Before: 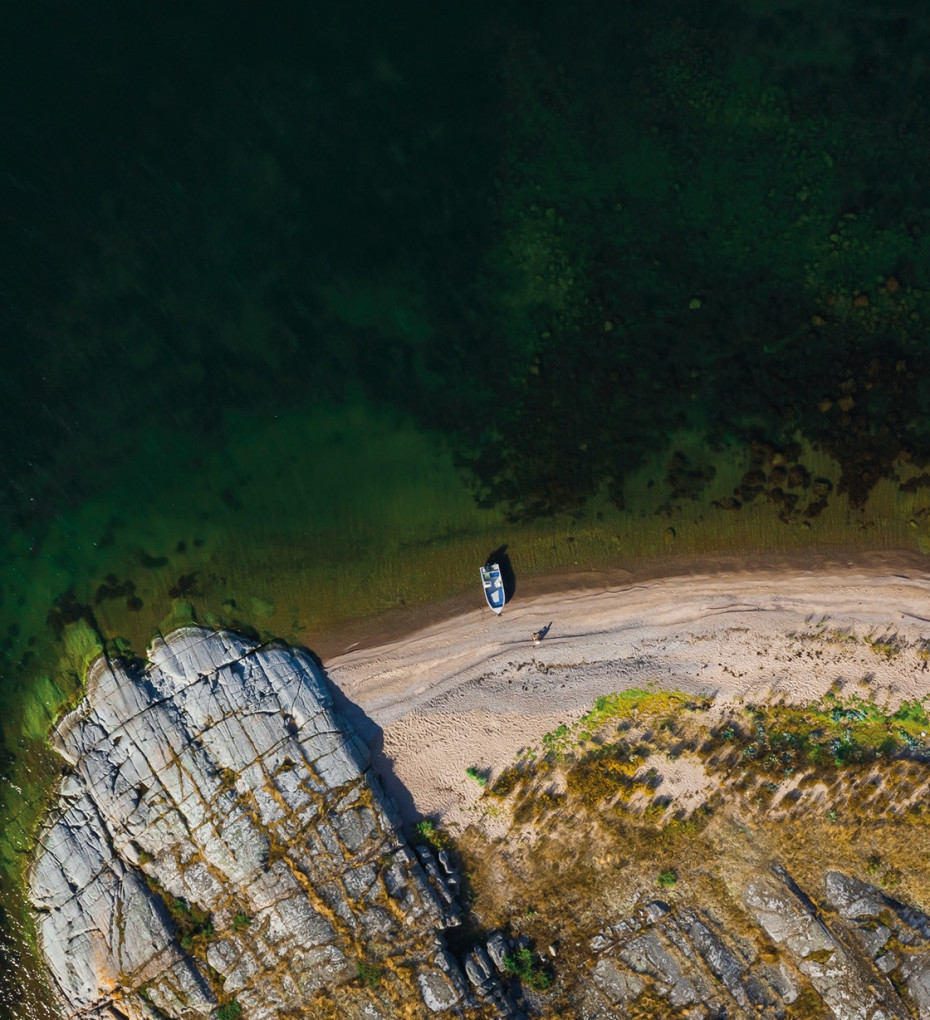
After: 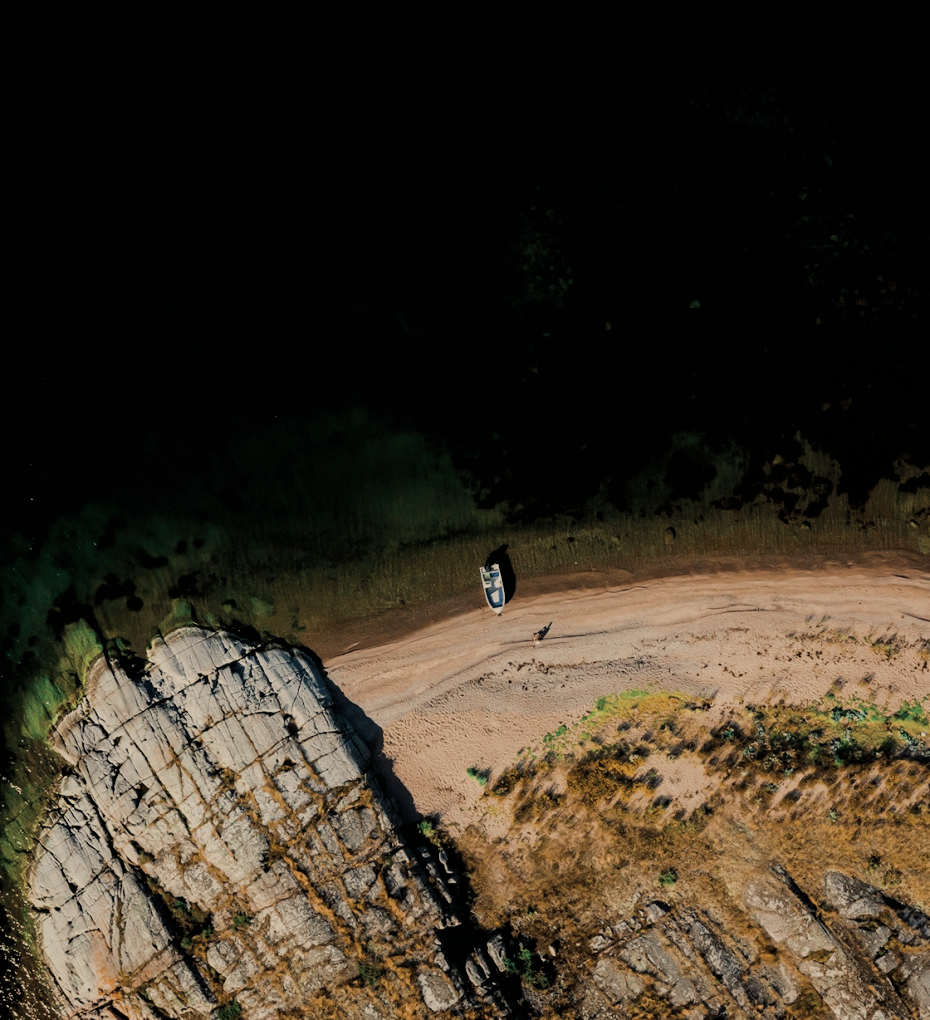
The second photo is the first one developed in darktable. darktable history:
white balance: red 1.123, blue 0.83
filmic rgb: black relative exposure -4.14 EV, white relative exposure 5.1 EV, hardness 2.11, contrast 1.165
color zones: curves: ch0 [(0, 0.5) (0.125, 0.4) (0.25, 0.5) (0.375, 0.4) (0.5, 0.4) (0.625, 0.35) (0.75, 0.35) (0.875, 0.5)]; ch1 [(0, 0.35) (0.125, 0.45) (0.25, 0.35) (0.375, 0.35) (0.5, 0.35) (0.625, 0.35) (0.75, 0.45) (0.875, 0.35)]; ch2 [(0, 0.6) (0.125, 0.5) (0.25, 0.5) (0.375, 0.6) (0.5, 0.6) (0.625, 0.5) (0.75, 0.5) (0.875, 0.5)]
